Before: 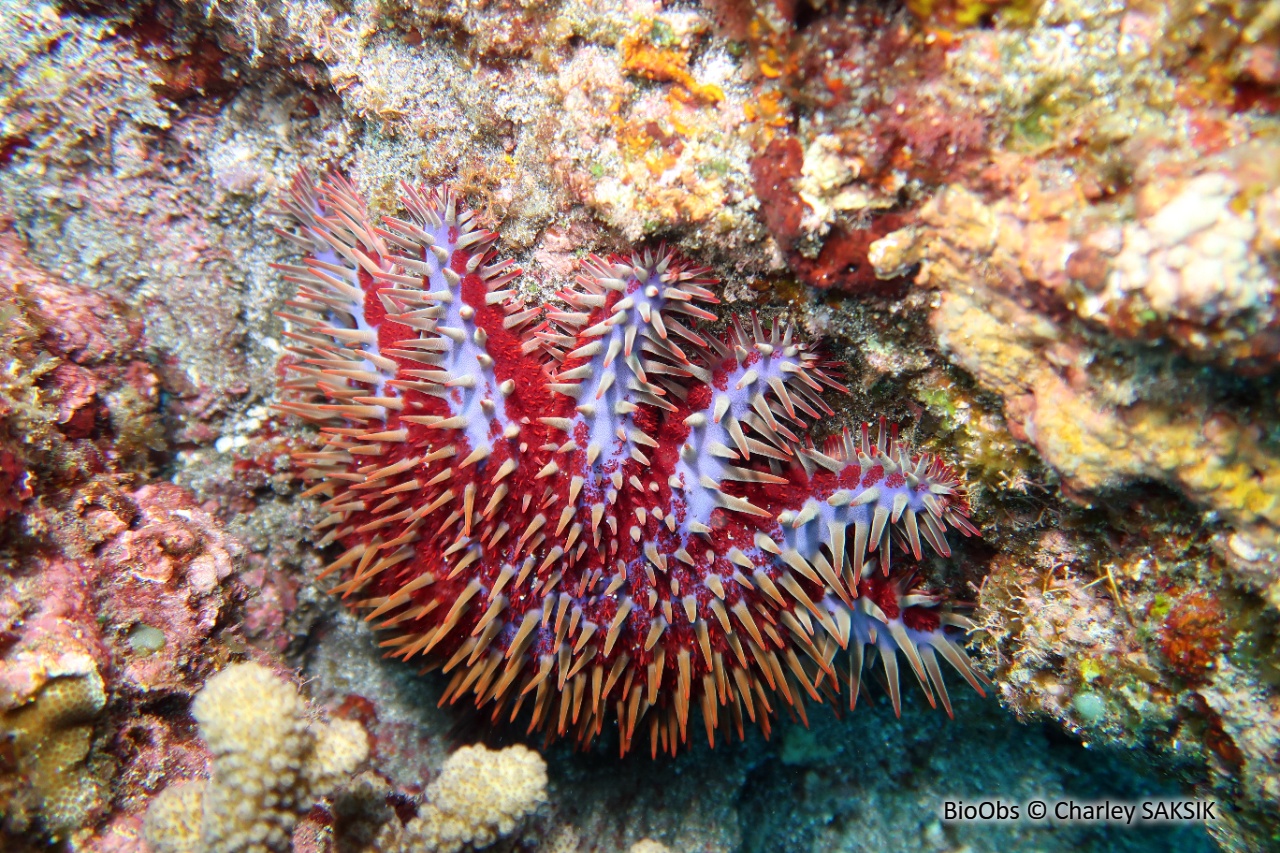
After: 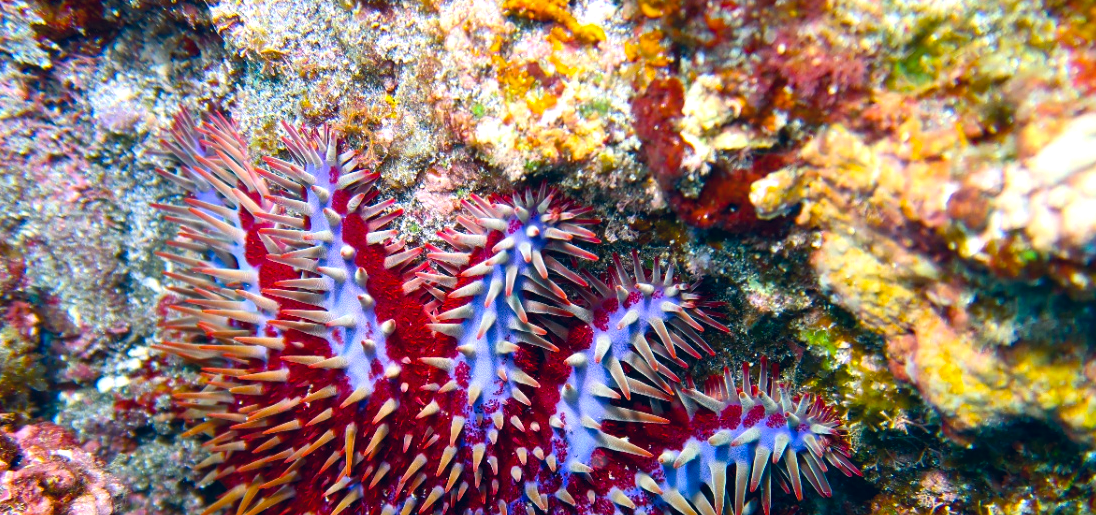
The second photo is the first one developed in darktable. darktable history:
crop and rotate: left 9.345%, top 7.22%, right 4.982%, bottom 32.331%
color balance rgb: linear chroma grading › global chroma 9%, perceptual saturation grading › global saturation 36%, perceptual saturation grading › shadows 35%, perceptual brilliance grading › global brilliance 15%, perceptual brilliance grading › shadows -35%, global vibrance 15%
exposure: exposure -0.36 EV, compensate highlight preservation false
color correction: highlights a* 10.32, highlights b* 14.66, shadows a* -9.59, shadows b* -15.02
color calibration: illuminant F (fluorescent), F source F9 (Cool White Deluxe 4150 K) – high CRI, x 0.374, y 0.373, temperature 4158.34 K
